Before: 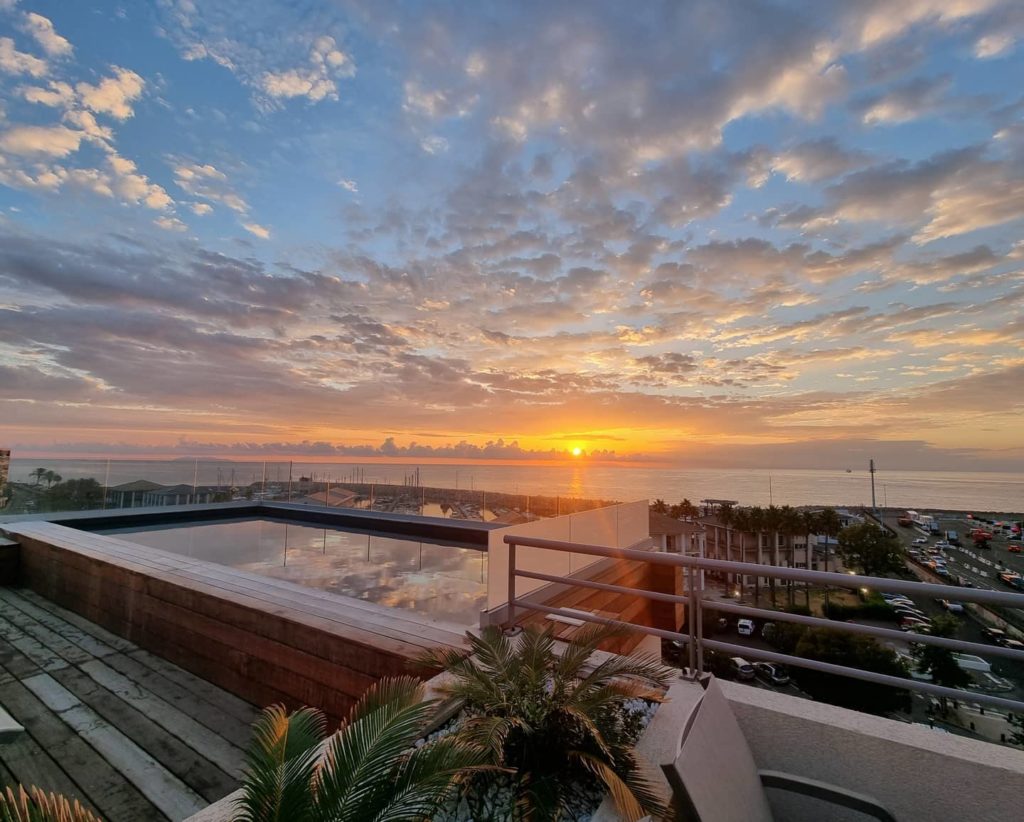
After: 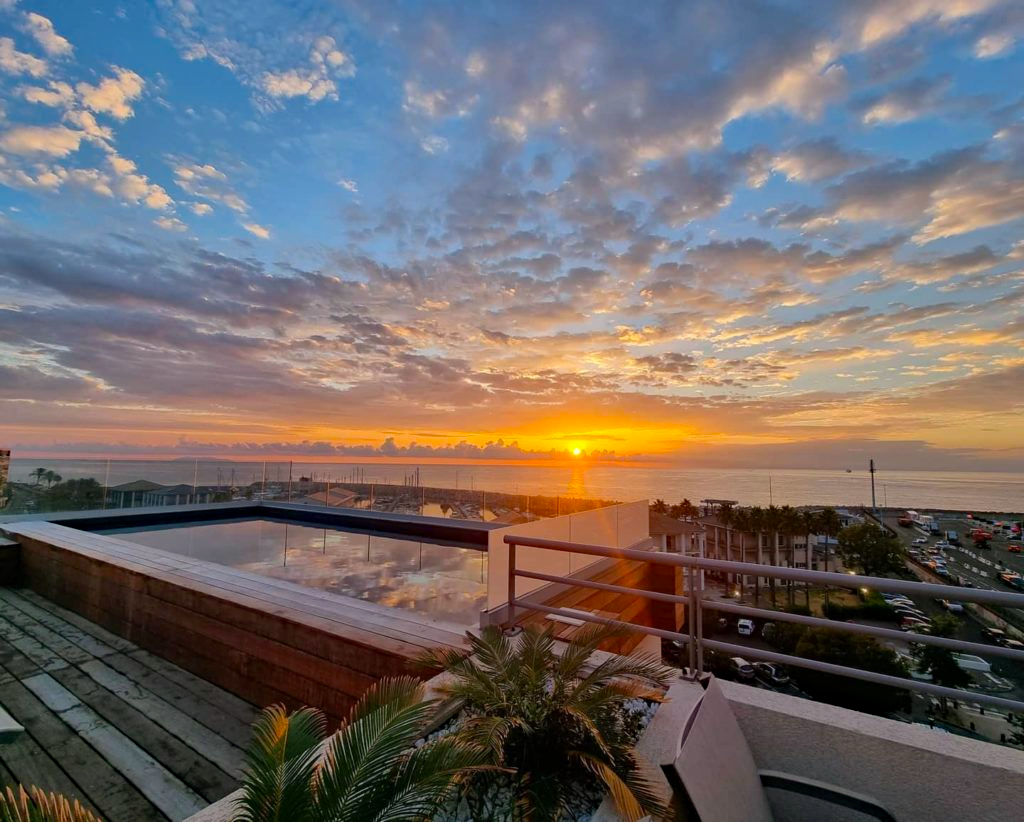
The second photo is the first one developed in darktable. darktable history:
haze removal: adaptive false
color balance: output saturation 120%
